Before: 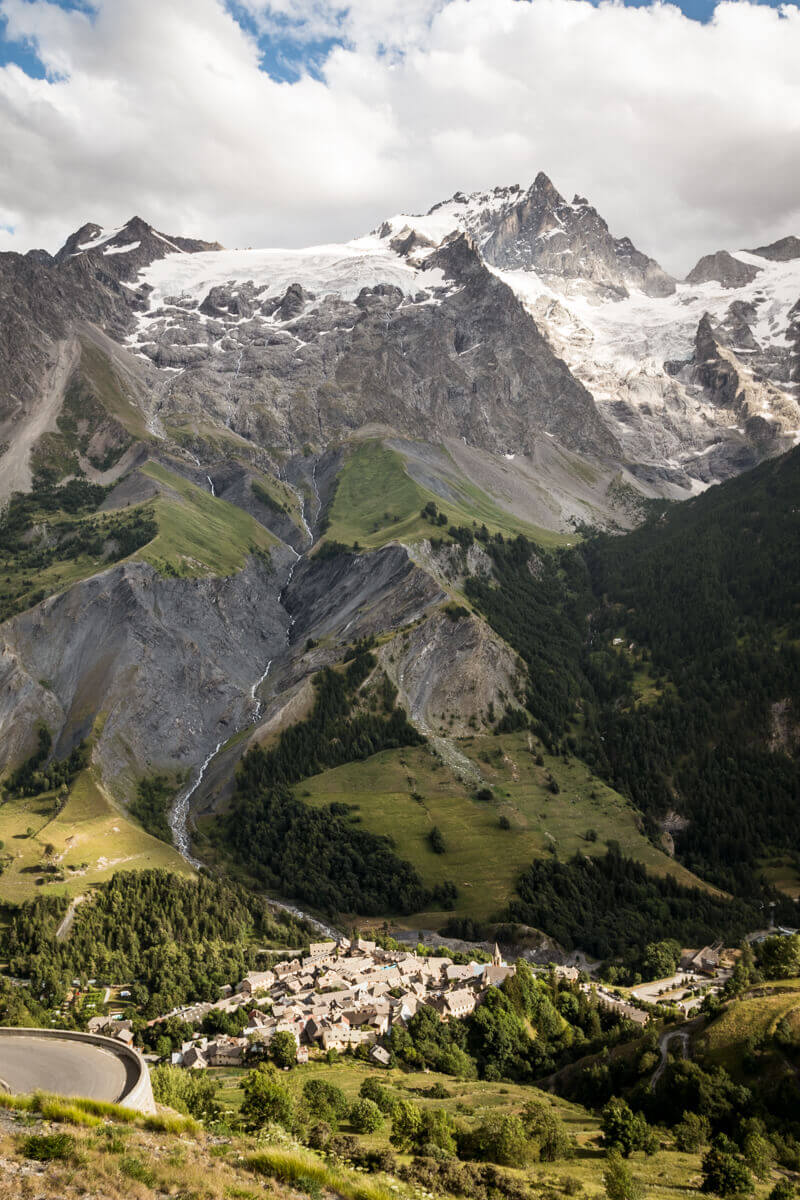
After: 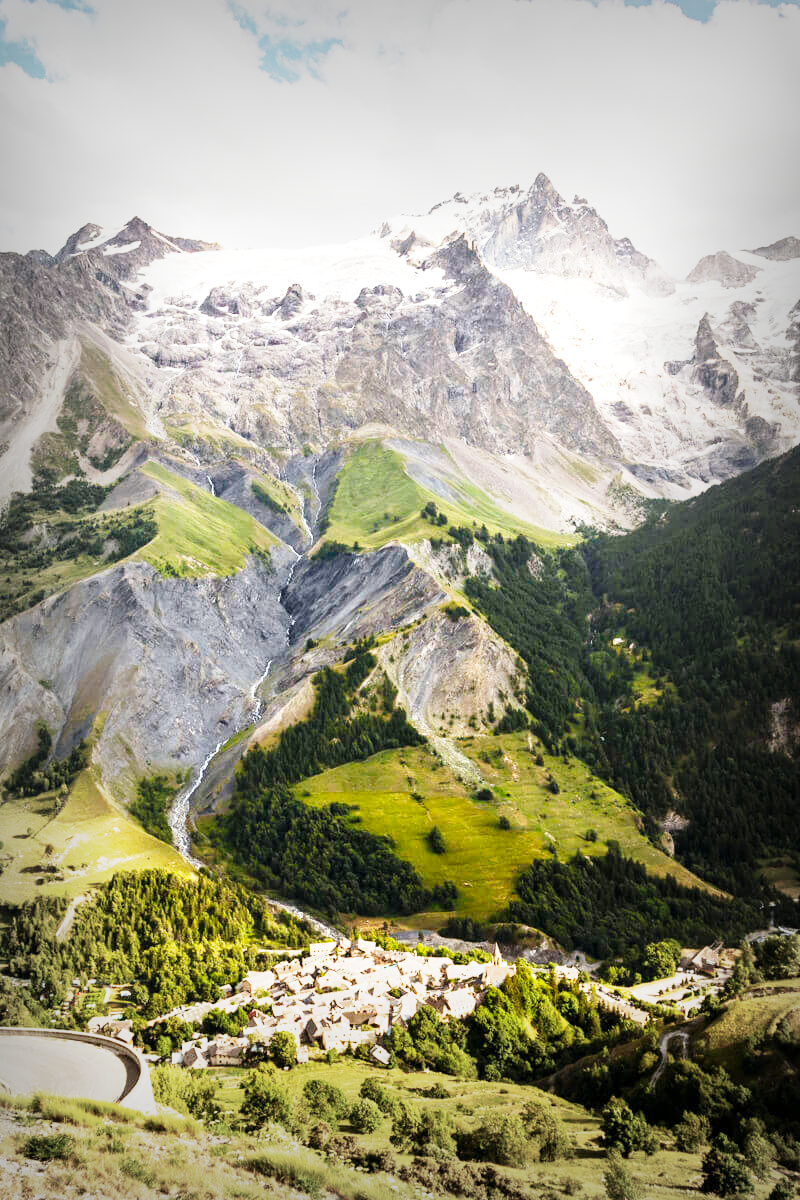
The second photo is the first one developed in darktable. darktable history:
base curve: curves: ch0 [(0, 0) (0.018, 0.026) (0.143, 0.37) (0.33, 0.731) (0.458, 0.853) (0.735, 0.965) (0.905, 0.986) (1, 1)], preserve colors none
contrast brightness saturation: contrast 0.038, saturation 0.152
color balance rgb: perceptual saturation grading › global saturation 24.881%, perceptual brilliance grading › global brilliance 18.406%
vignetting: fall-off start 52.63%, automatic ratio true, width/height ratio 1.314, shape 0.225, unbound false
